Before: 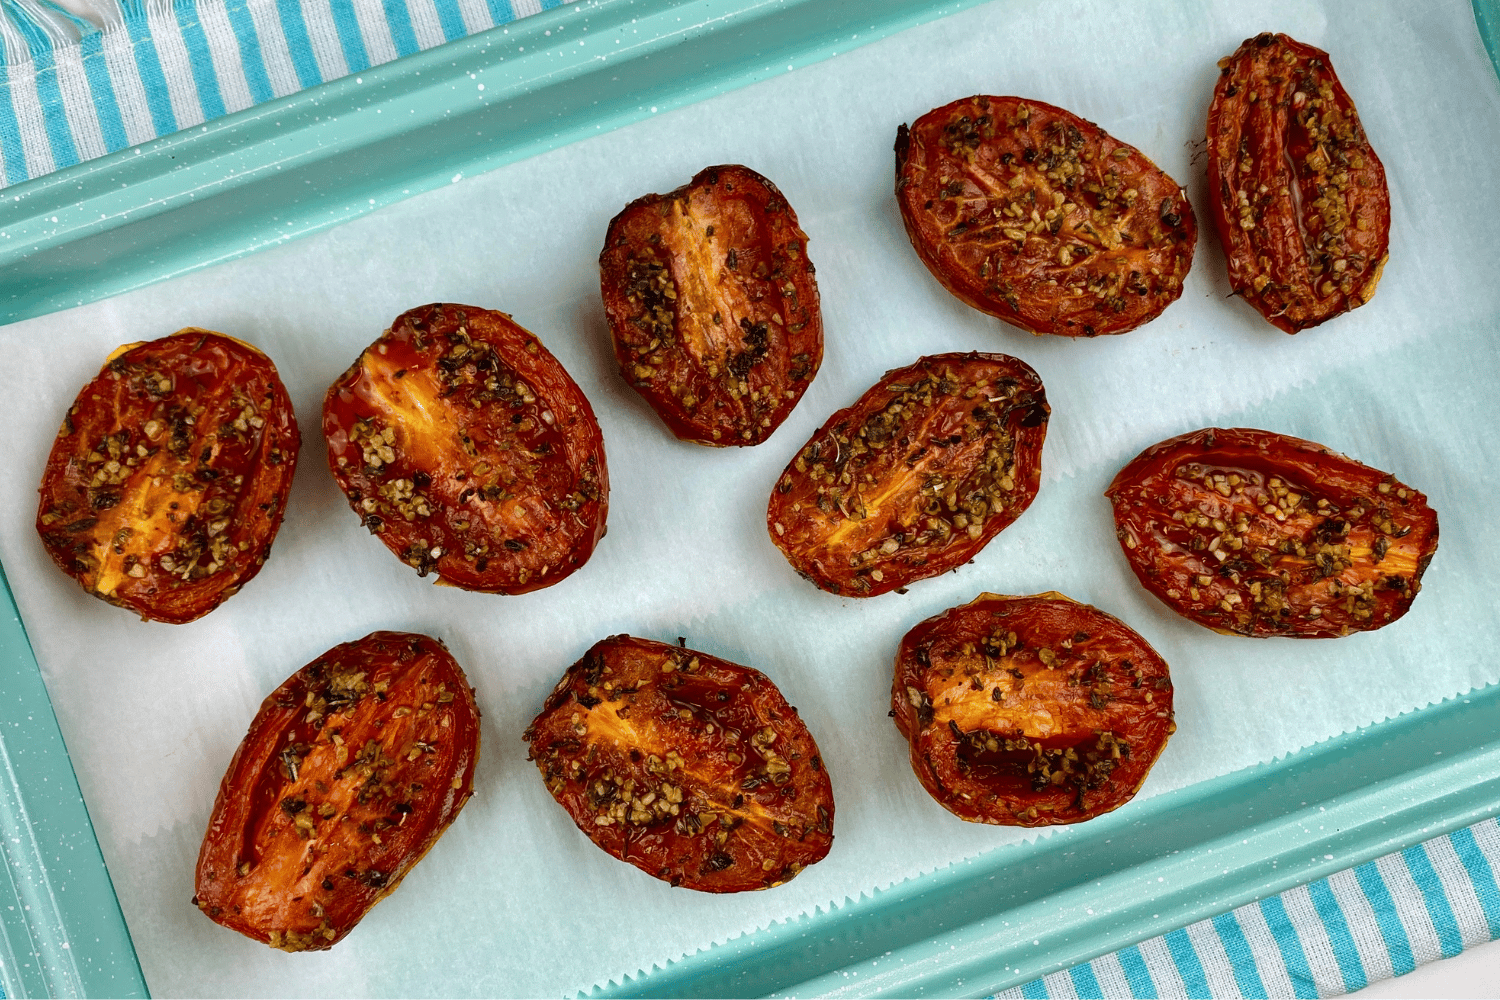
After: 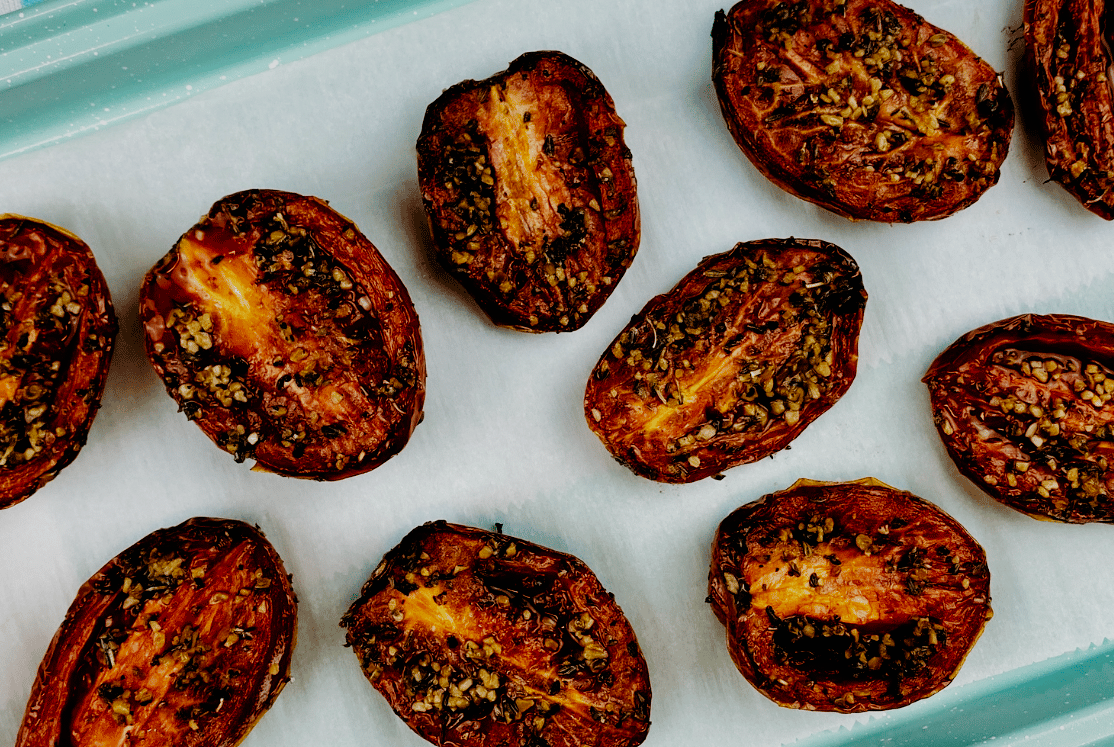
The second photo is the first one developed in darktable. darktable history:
filmic rgb: black relative exposure -5.09 EV, white relative exposure 3.96 EV, threshold 5.97 EV, hardness 2.89, contrast 1.19, add noise in highlights 0.001, preserve chrominance no, color science v3 (2019), use custom middle-gray values true, contrast in highlights soft, enable highlight reconstruction true
crop and rotate: left 12.227%, top 11.458%, right 13.505%, bottom 13.809%
